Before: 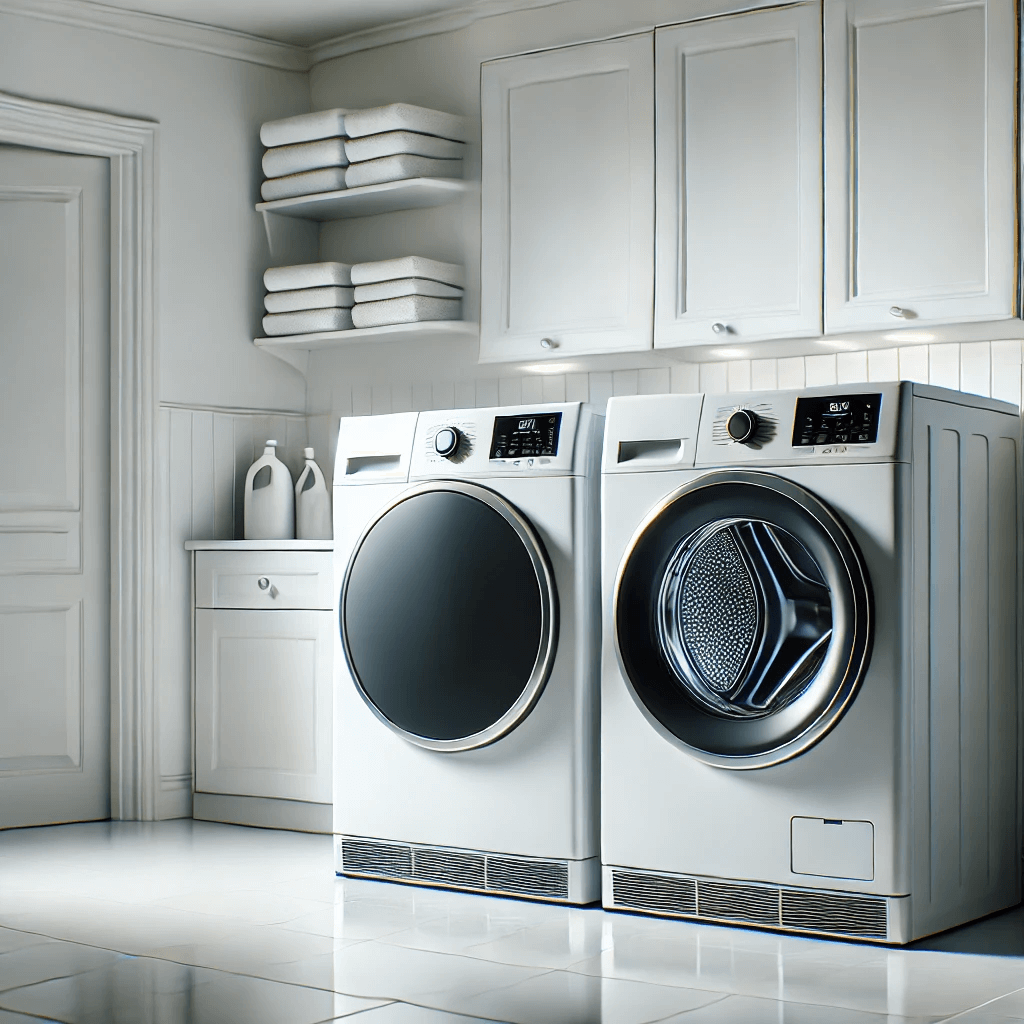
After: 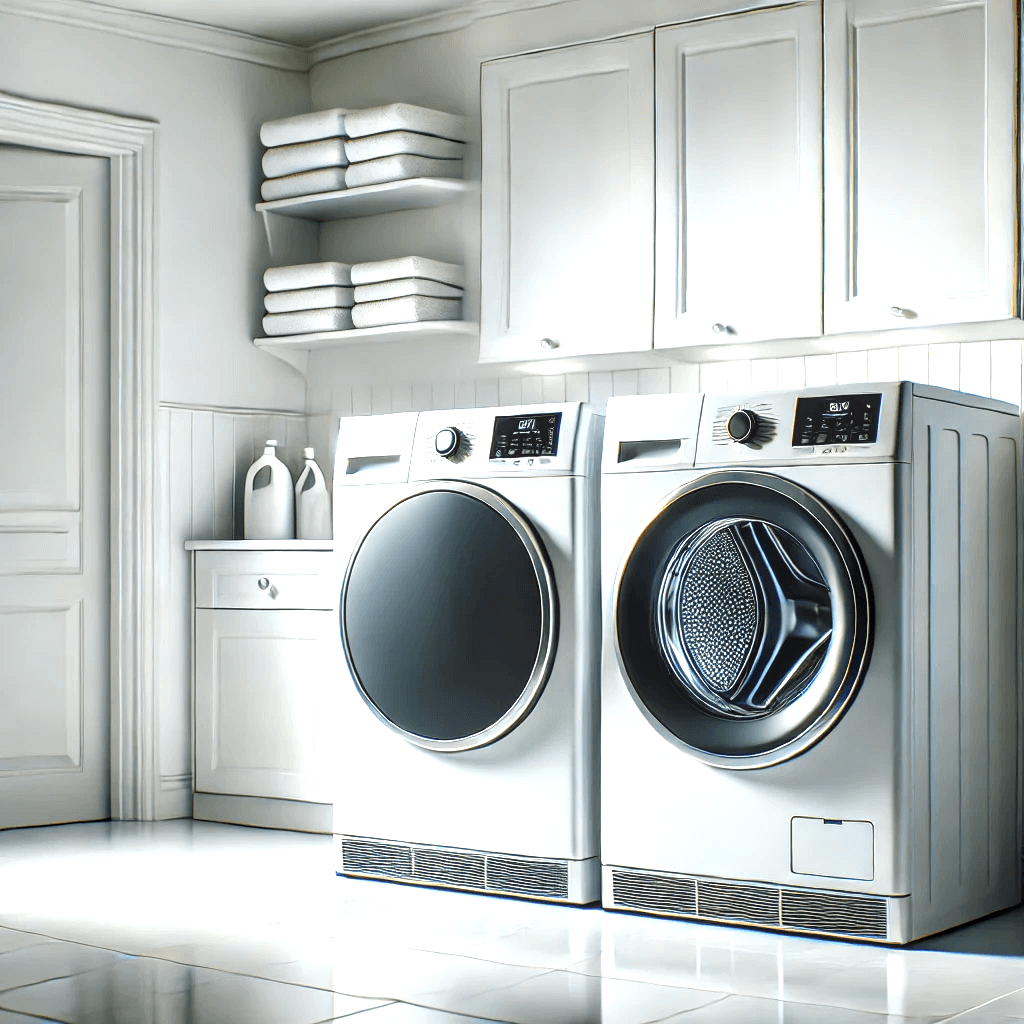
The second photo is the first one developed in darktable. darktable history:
exposure: black level correction 0, exposure 0.6 EV, compensate highlight preservation false
local contrast: on, module defaults
contrast brightness saturation: contrast 0.05
